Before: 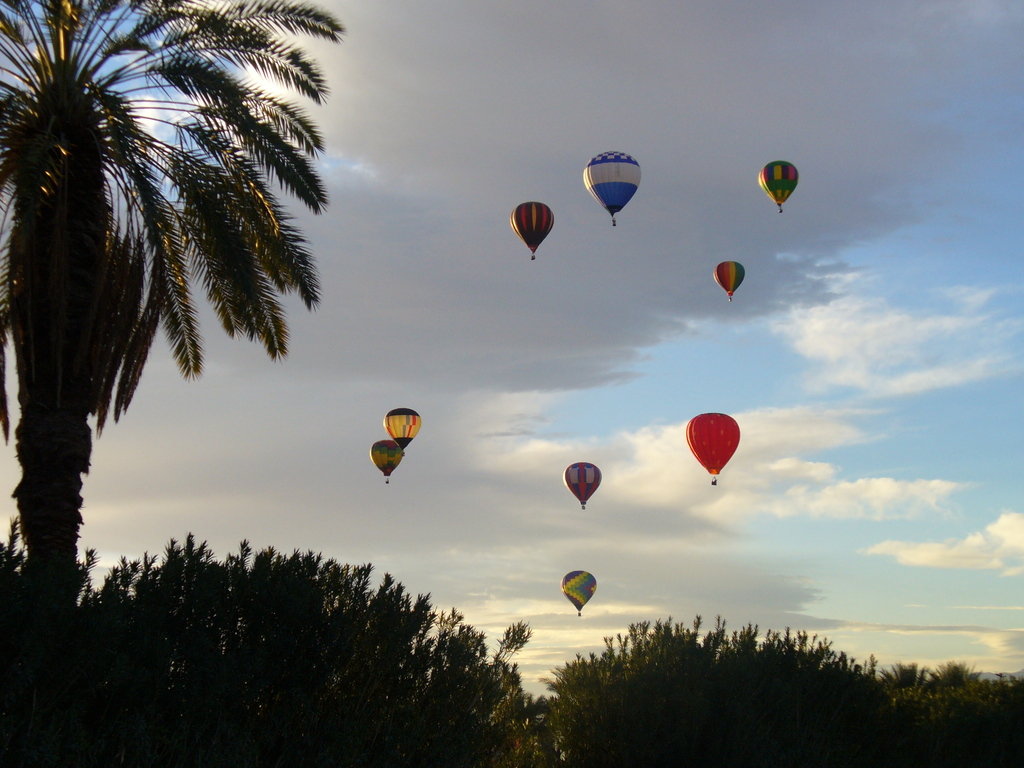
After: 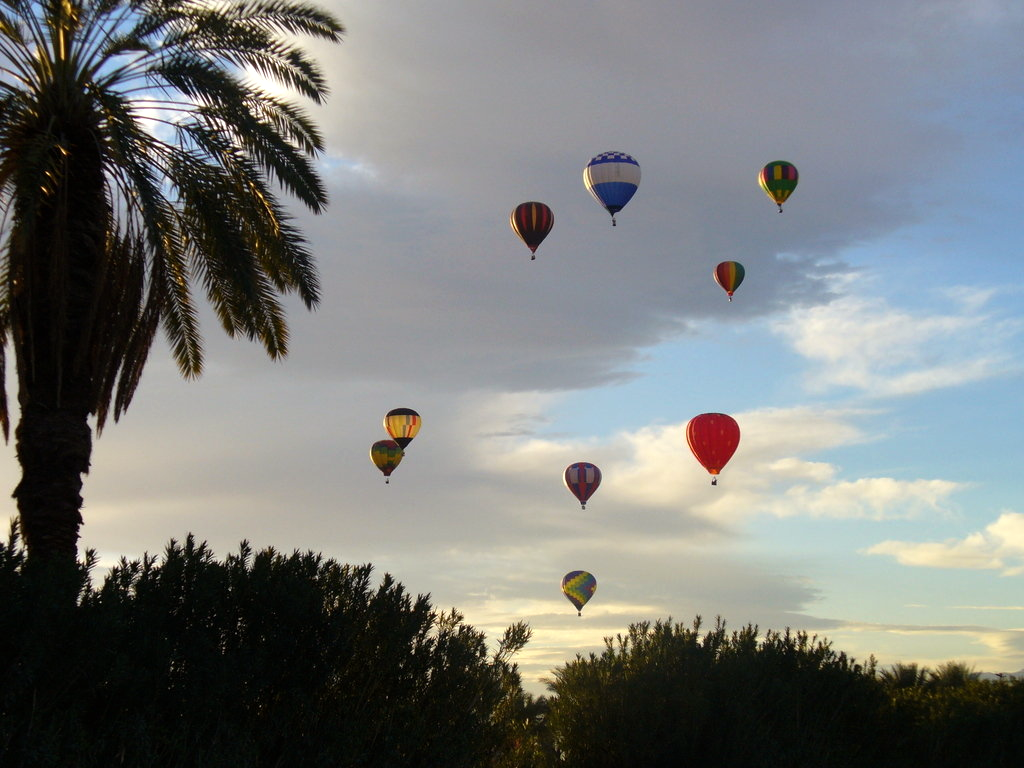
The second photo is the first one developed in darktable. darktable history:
color balance rgb: power › chroma 0.257%, power › hue 60.61°, perceptual saturation grading › global saturation 0.098%, global vibrance 11.547%, contrast 4.872%
